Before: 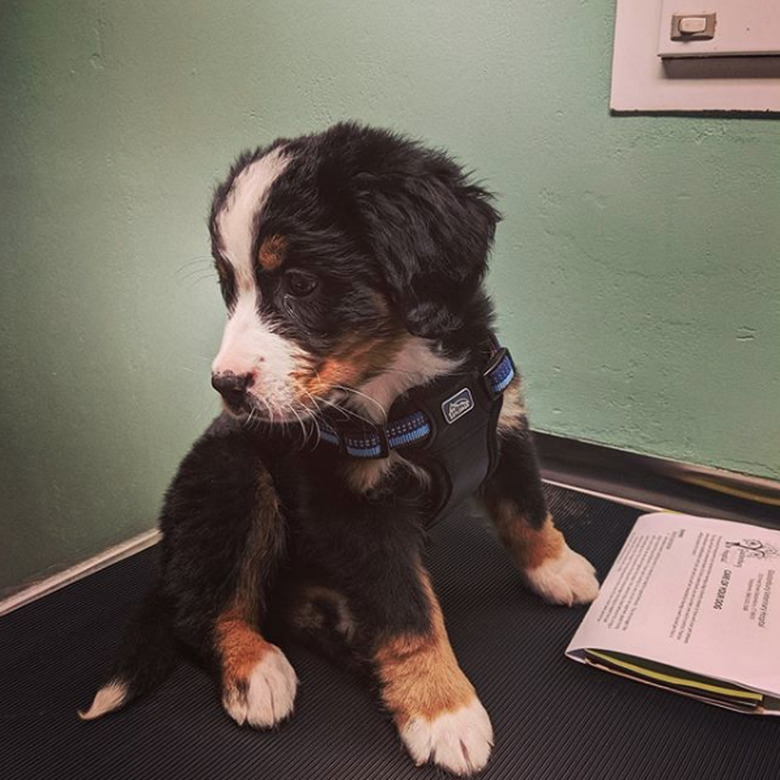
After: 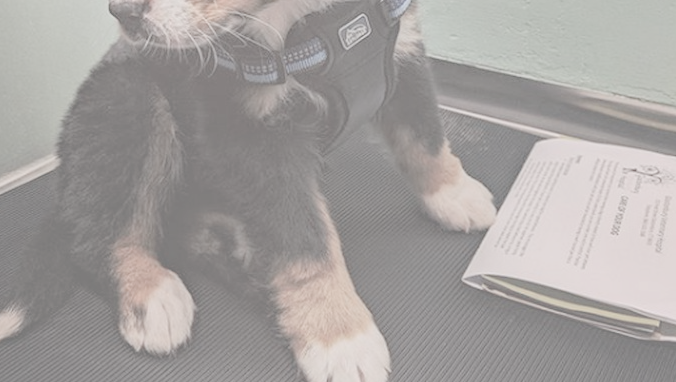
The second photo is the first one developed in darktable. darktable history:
crop and rotate: left 13.268%, top 48.042%, bottom 2.86%
contrast brightness saturation: contrast -0.339, brightness 0.758, saturation -0.773
haze removal: compatibility mode true, adaptive false
